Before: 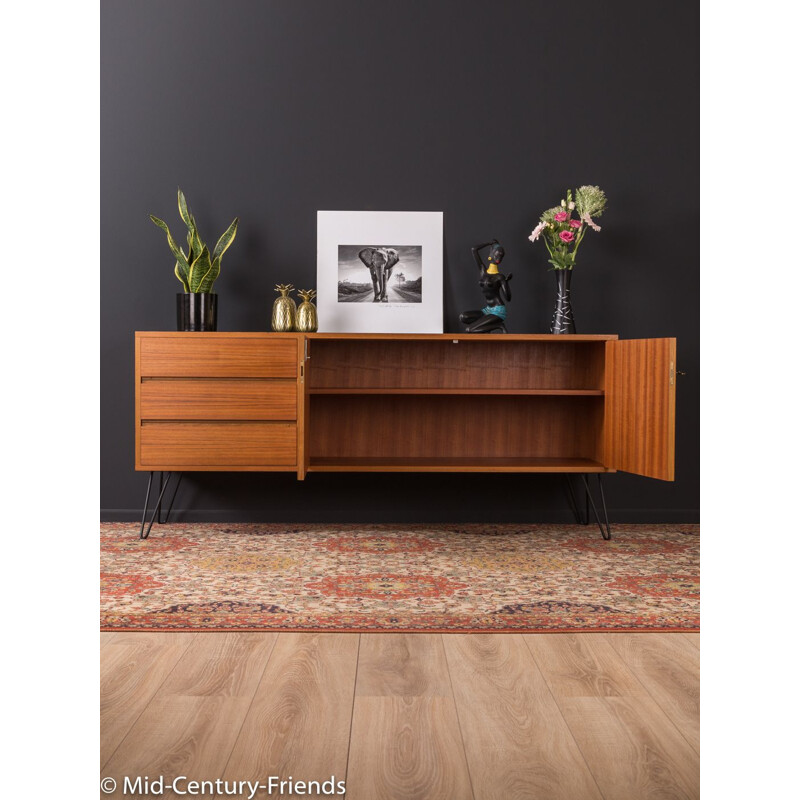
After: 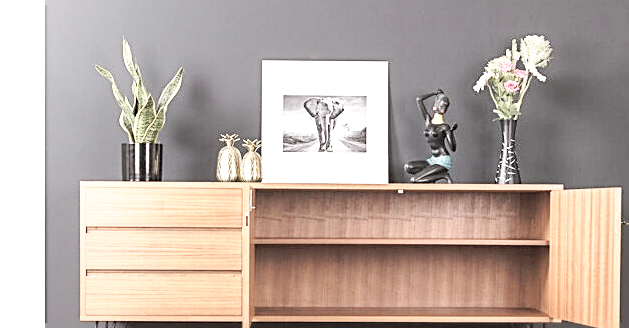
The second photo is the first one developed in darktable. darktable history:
contrast brightness saturation: brightness 0.186, saturation -0.507
local contrast: mode bilateral grid, contrast 19, coarseness 50, detail 119%, midtone range 0.2
crop: left 6.911%, top 18.788%, right 14.397%, bottom 40.118%
contrast equalizer: octaves 7, y [[0.5, 0.5, 0.472, 0.5, 0.5, 0.5], [0.5 ×6], [0.5 ×6], [0 ×6], [0 ×6]]
exposure: black level correction 0, exposure 1.2 EV, compensate exposure bias true, compensate highlight preservation false
tone curve: curves: ch0 [(0, 0) (0.093, 0.104) (0.226, 0.291) (0.327, 0.431) (0.471, 0.648) (0.759, 0.926) (1, 1)], preserve colors none
sharpen: on, module defaults
